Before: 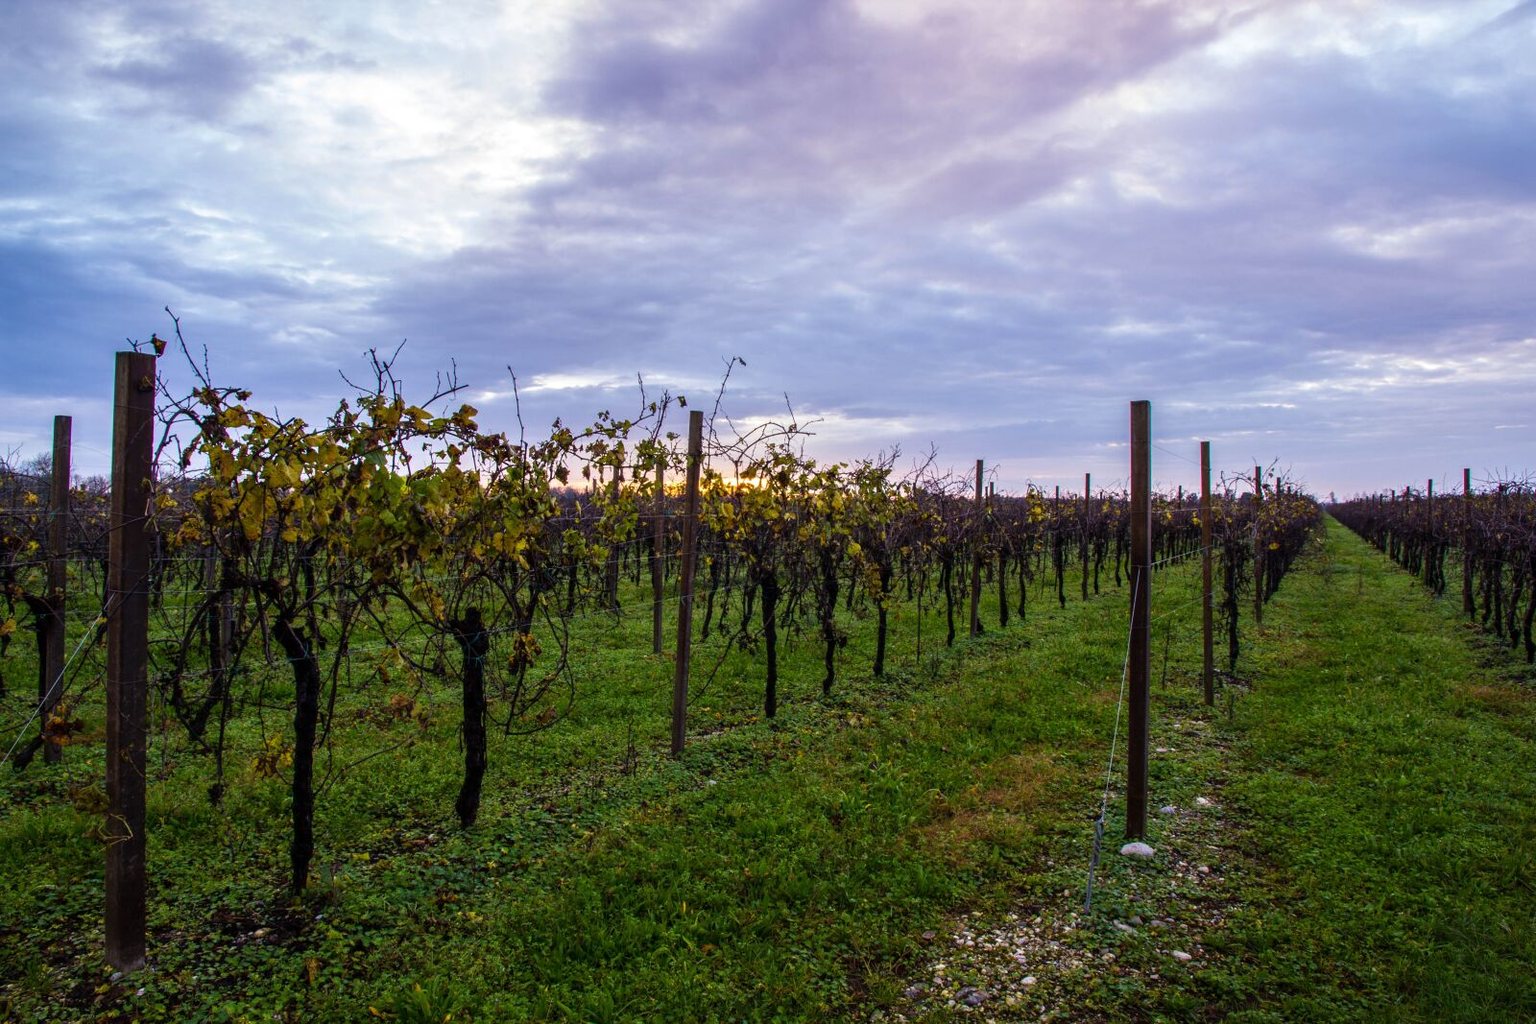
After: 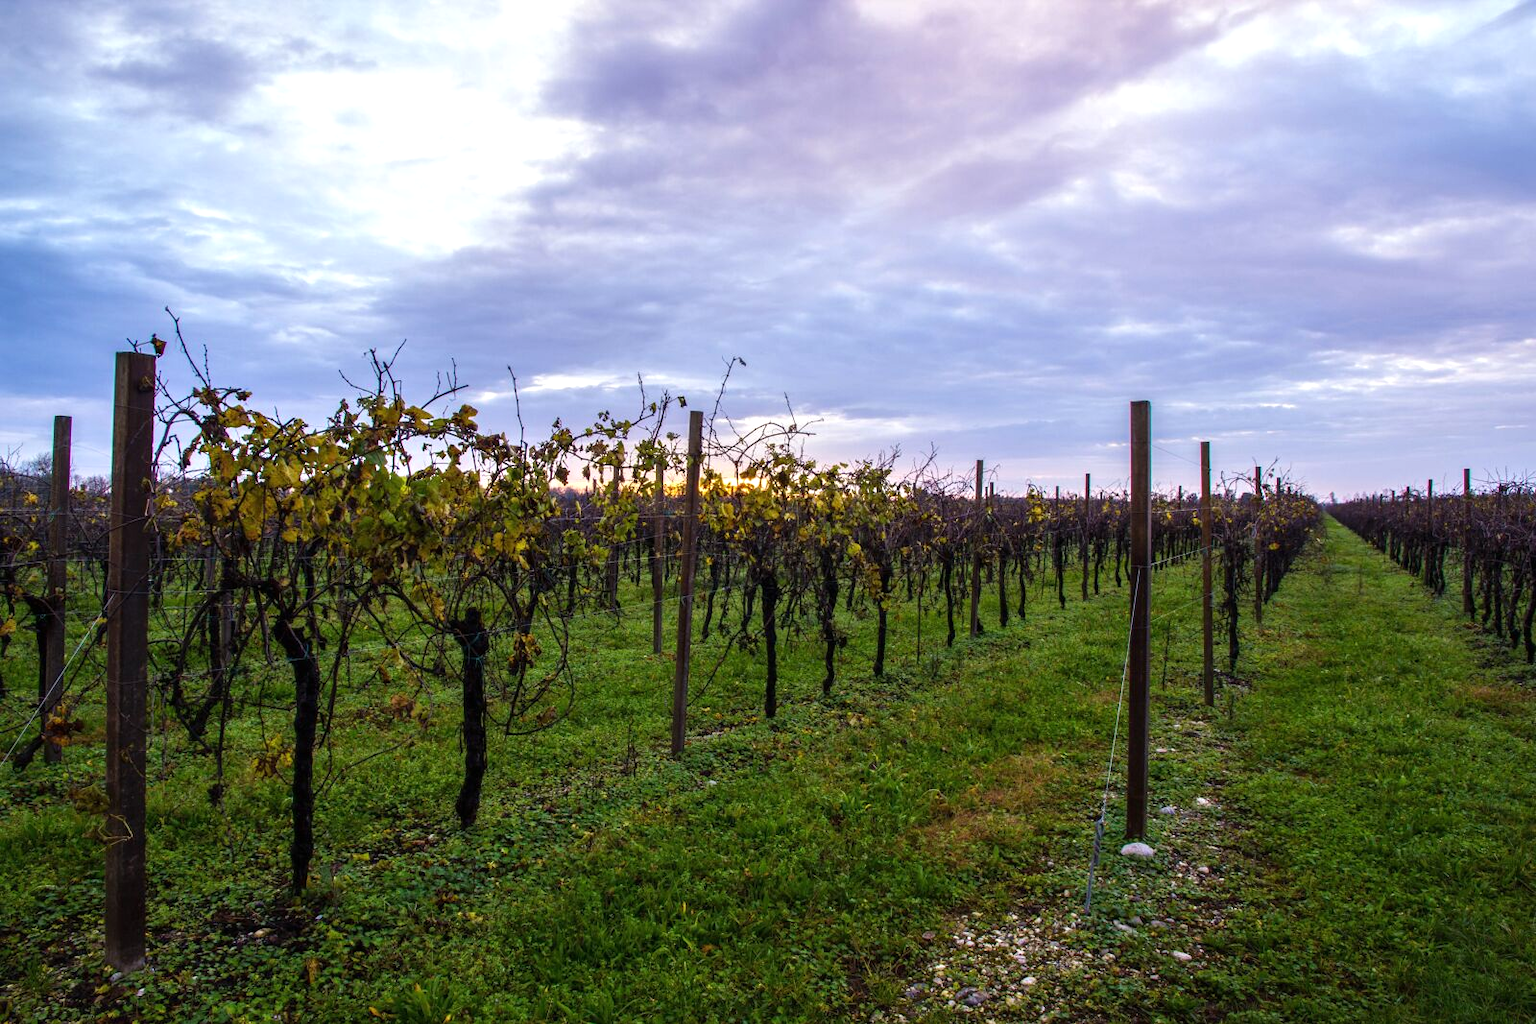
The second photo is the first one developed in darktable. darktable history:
exposure: black level correction 0, exposure 0.3 EV, compensate highlight preservation false
